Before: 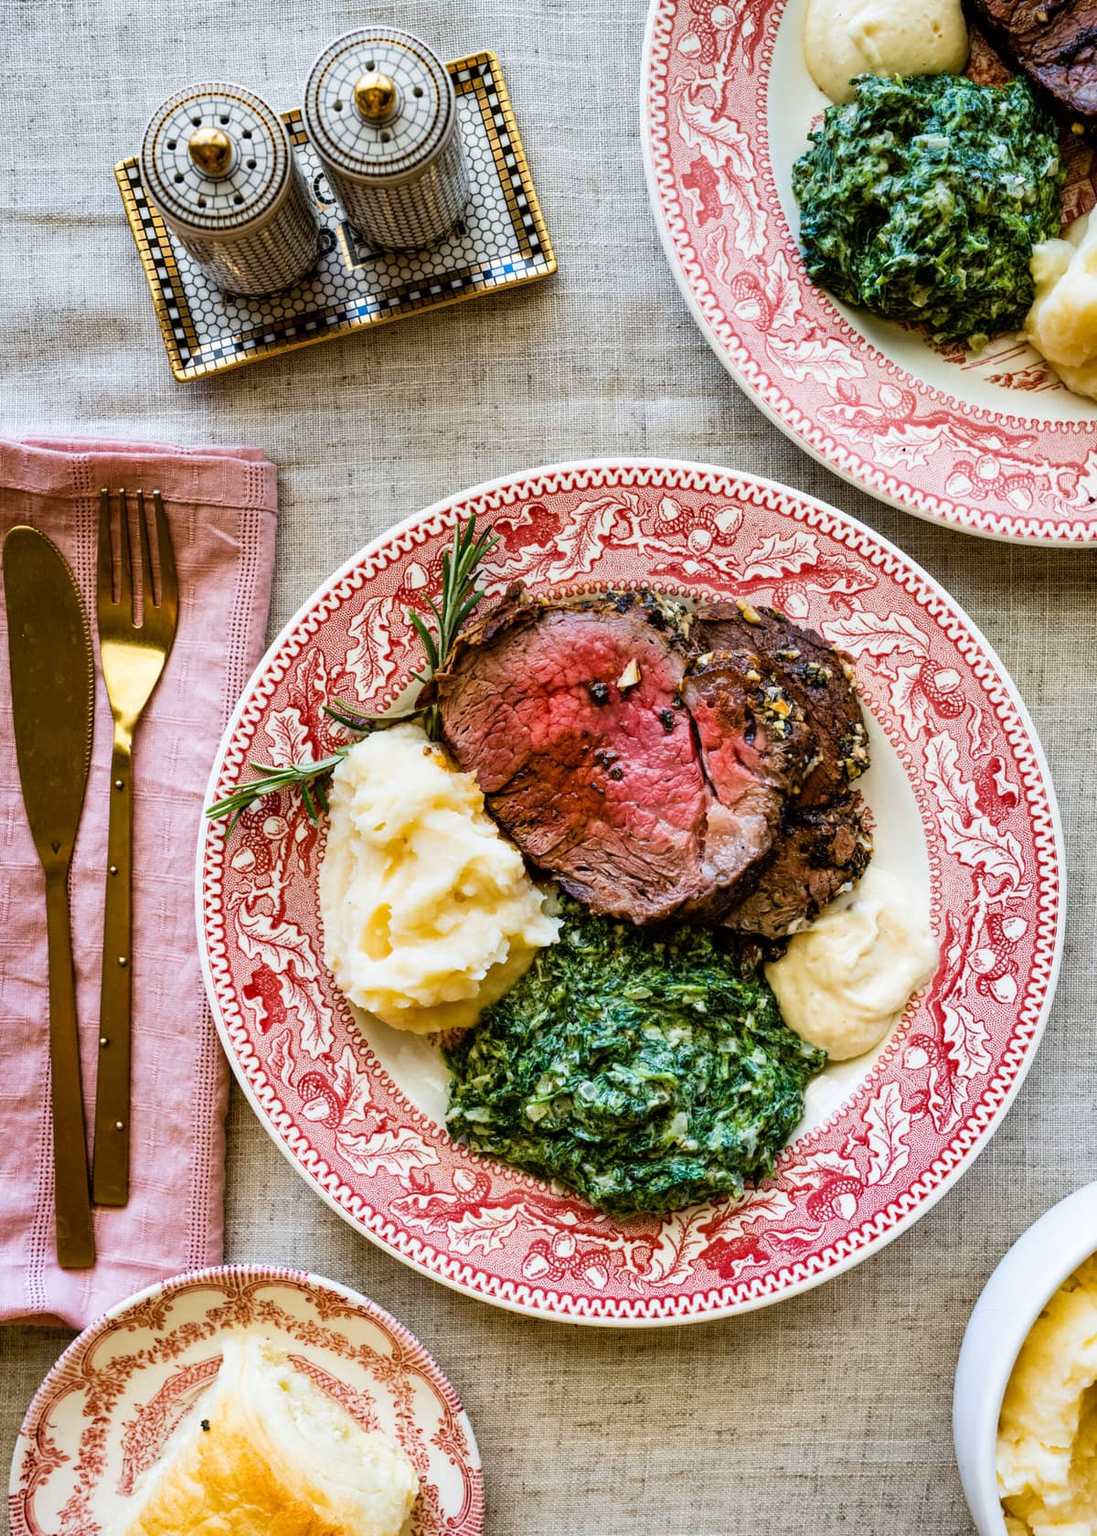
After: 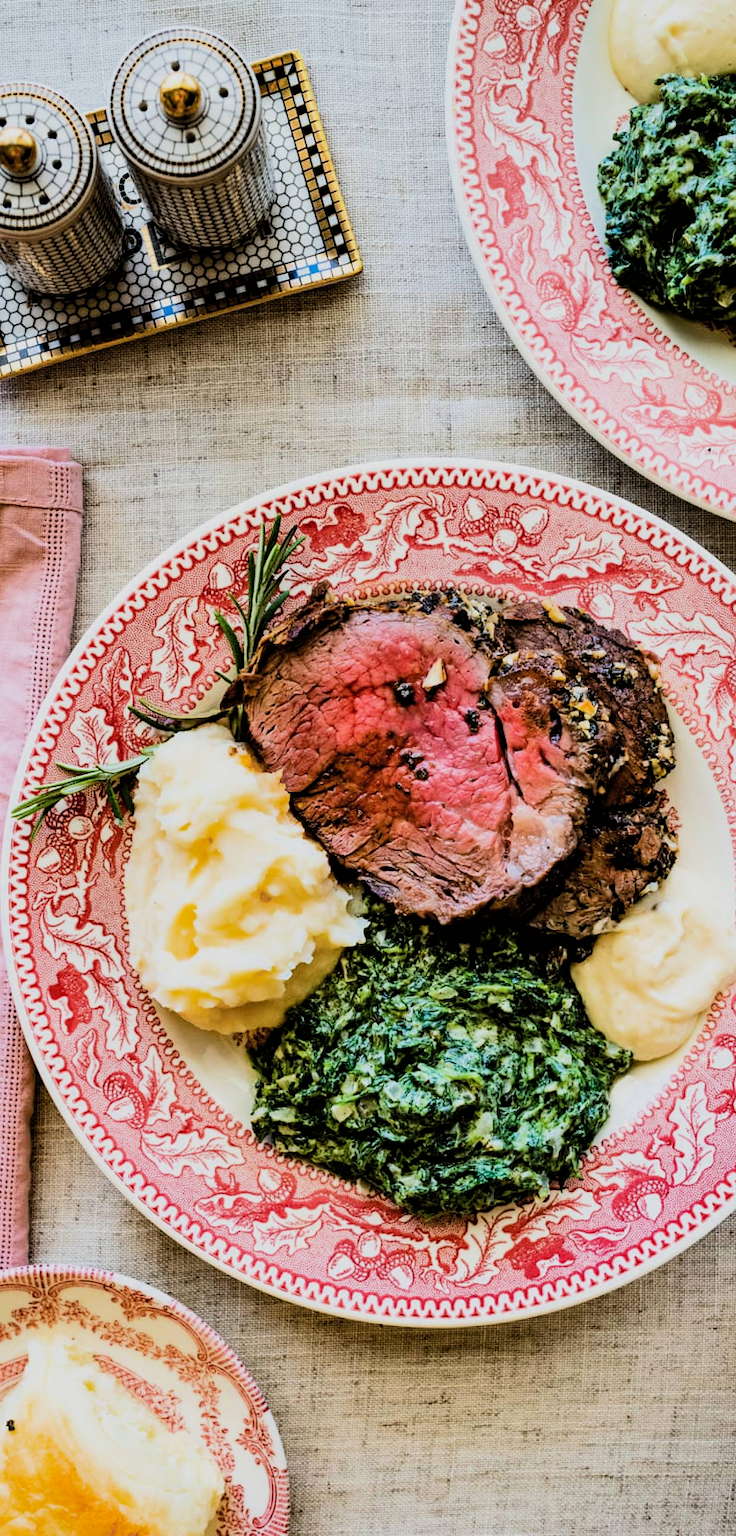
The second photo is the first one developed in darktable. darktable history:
crop and rotate: left 17.782%, right 15.128%
filmic rgb: black relative exposure -5.02 EV, white relative exposure 3.98 EV, threshold 5.97 EV, hardness 2.88, contrast 1.496, preserve chrominance max RGB, color science v6 (2022), contrast in shadows safe, contrast in highlights safe, enable highlight reconstruction true
exposure: exposure 0.191 EV, compensate highlight preservation false
shadows and highlights: shadows 24.81, highlights -25.91, highlights color adjustment 52.08%
